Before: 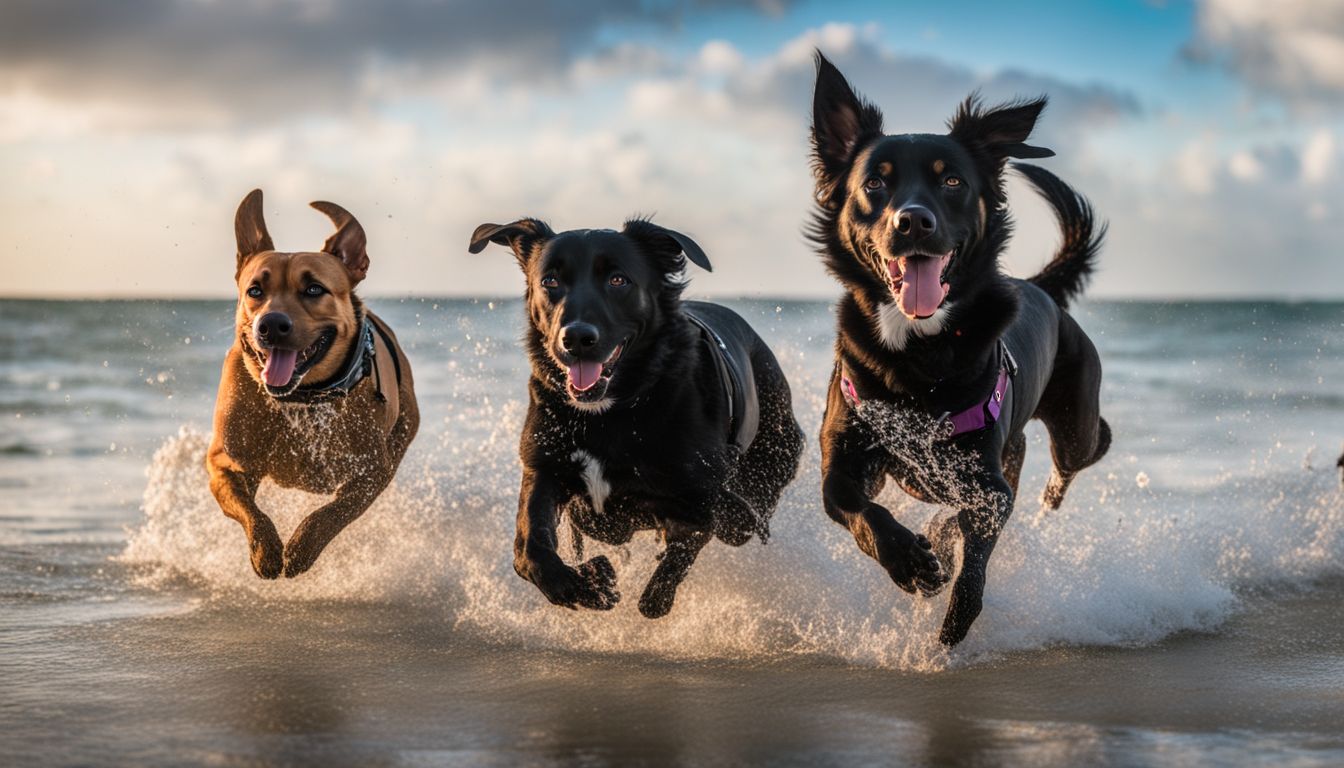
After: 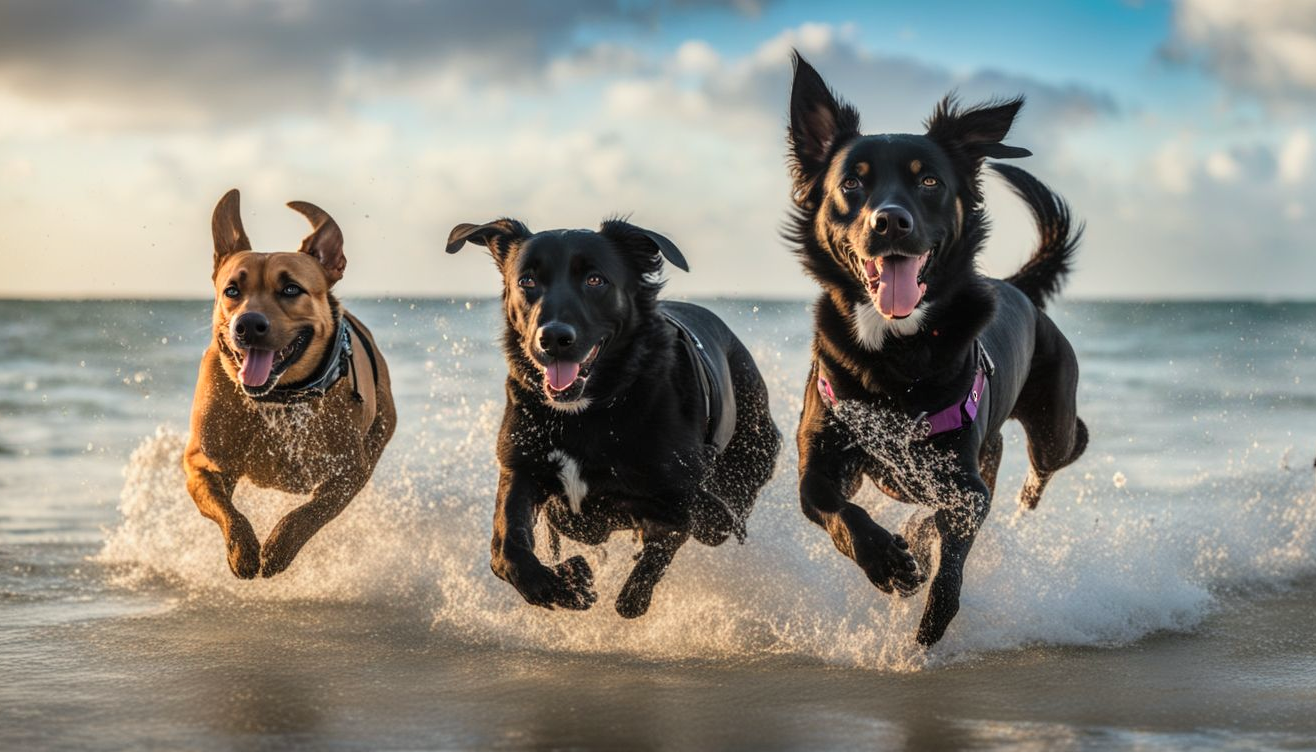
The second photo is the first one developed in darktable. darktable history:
contrast brightness saturation: contrast 0.05, brightness 0.06, saturation 0.01
crop: left 1.743%, right 0.268%, bottom 2.011%
color correction: highlights a* -2.68, highlights b* 2.57
